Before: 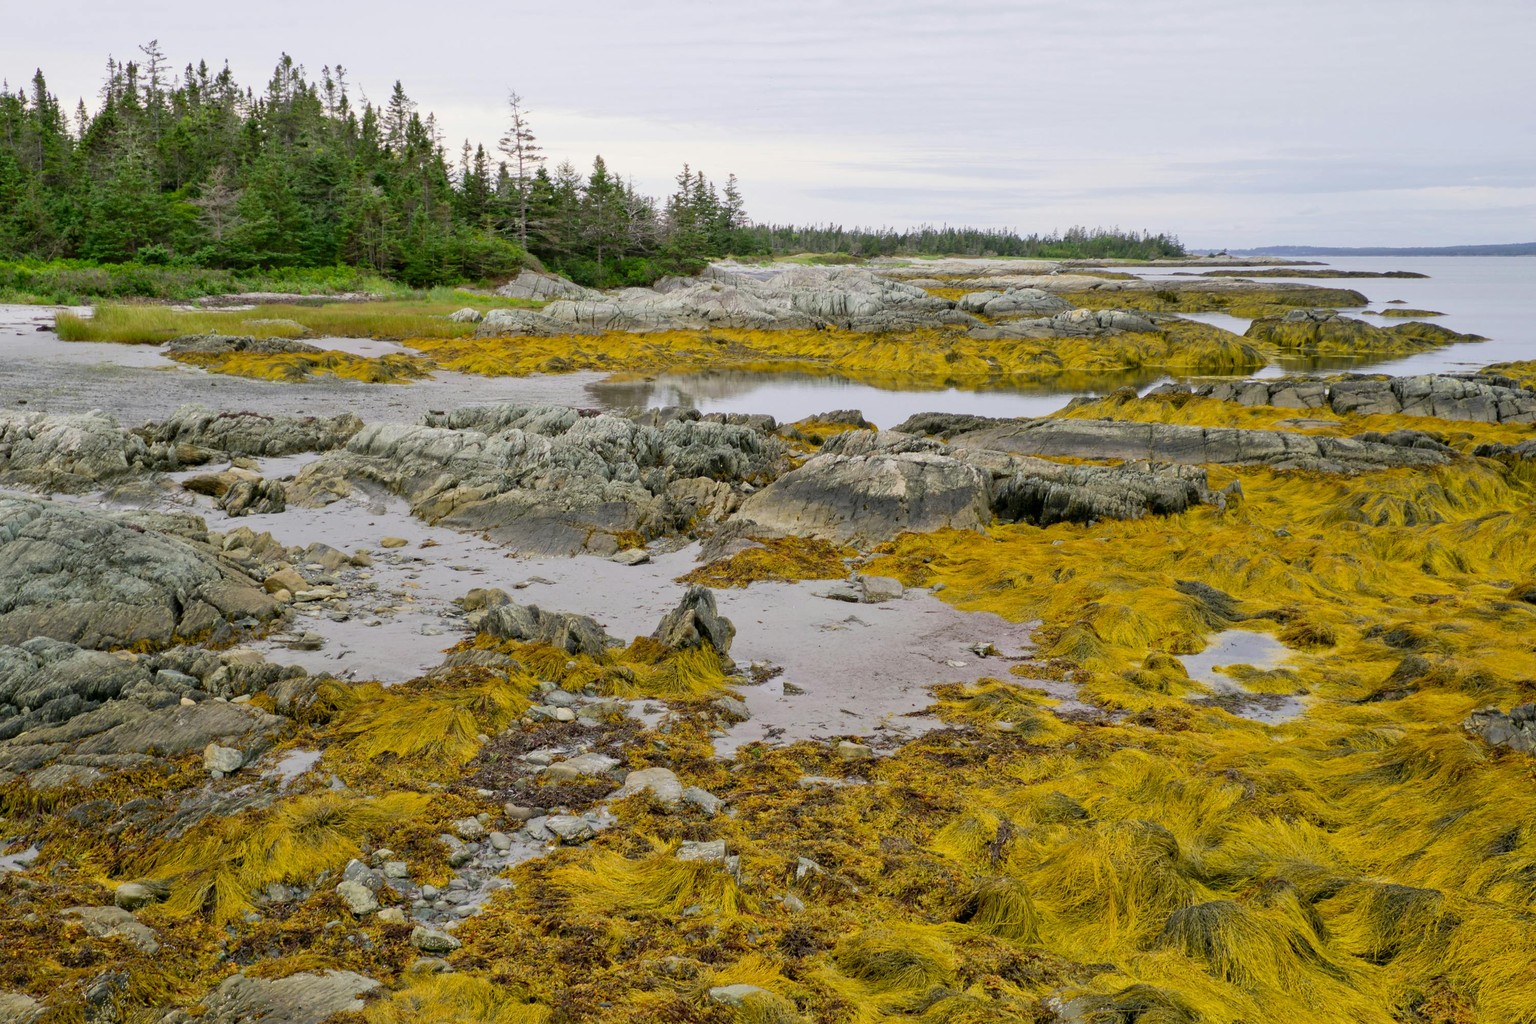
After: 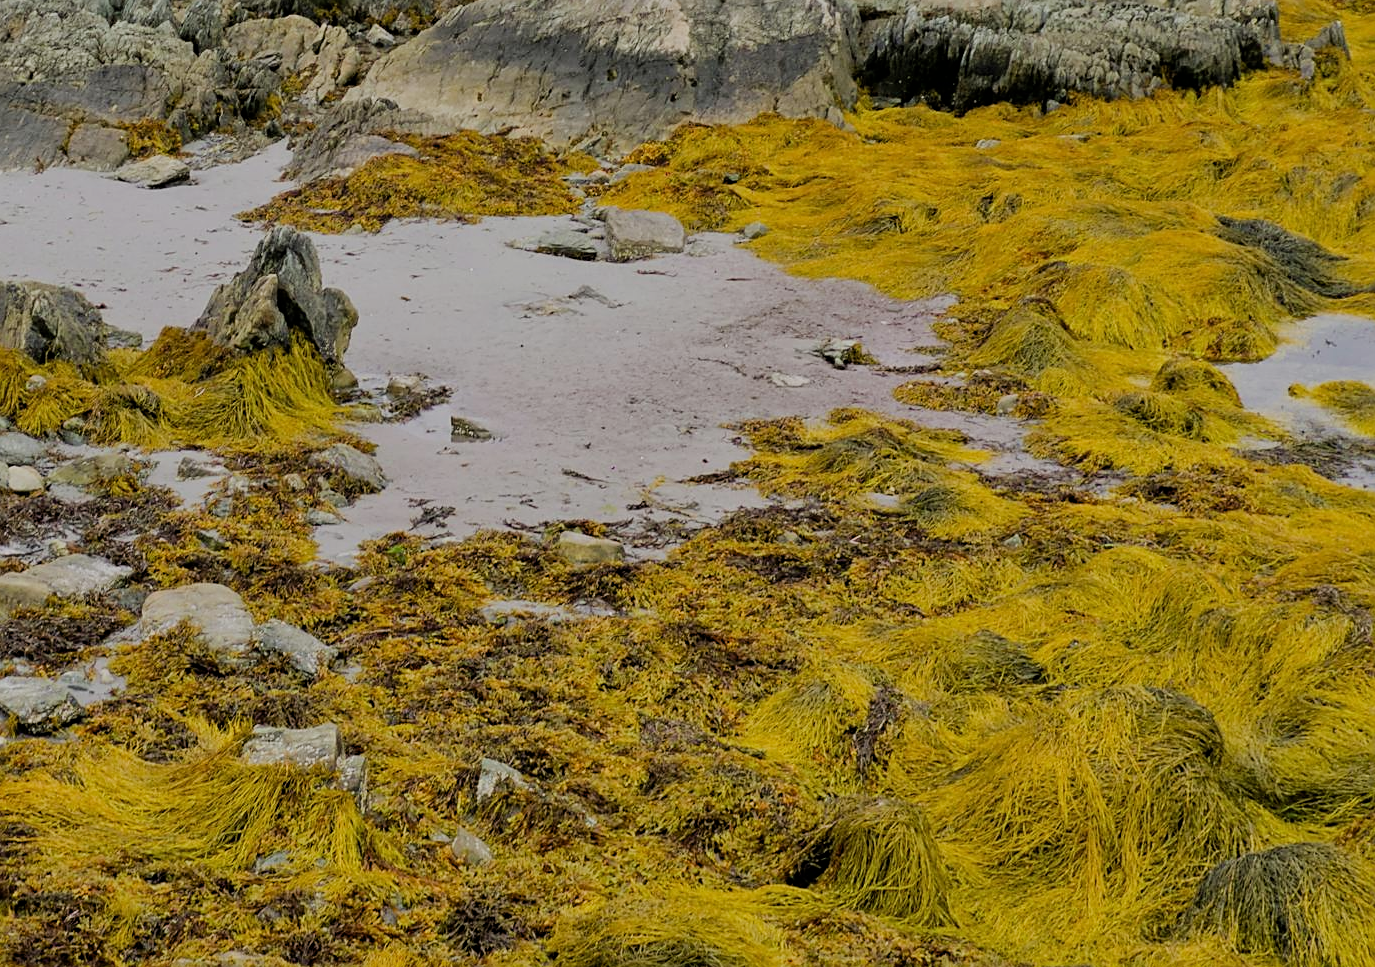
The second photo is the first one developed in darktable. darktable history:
filmic rgb: black relative exposure -16 EV, white relative exposure 6.92 EV, hardness 4.7
sharpen: on, module defaults
crop: left 35.976%, top 45.819%, right 18.162%, bottom 5.807%
